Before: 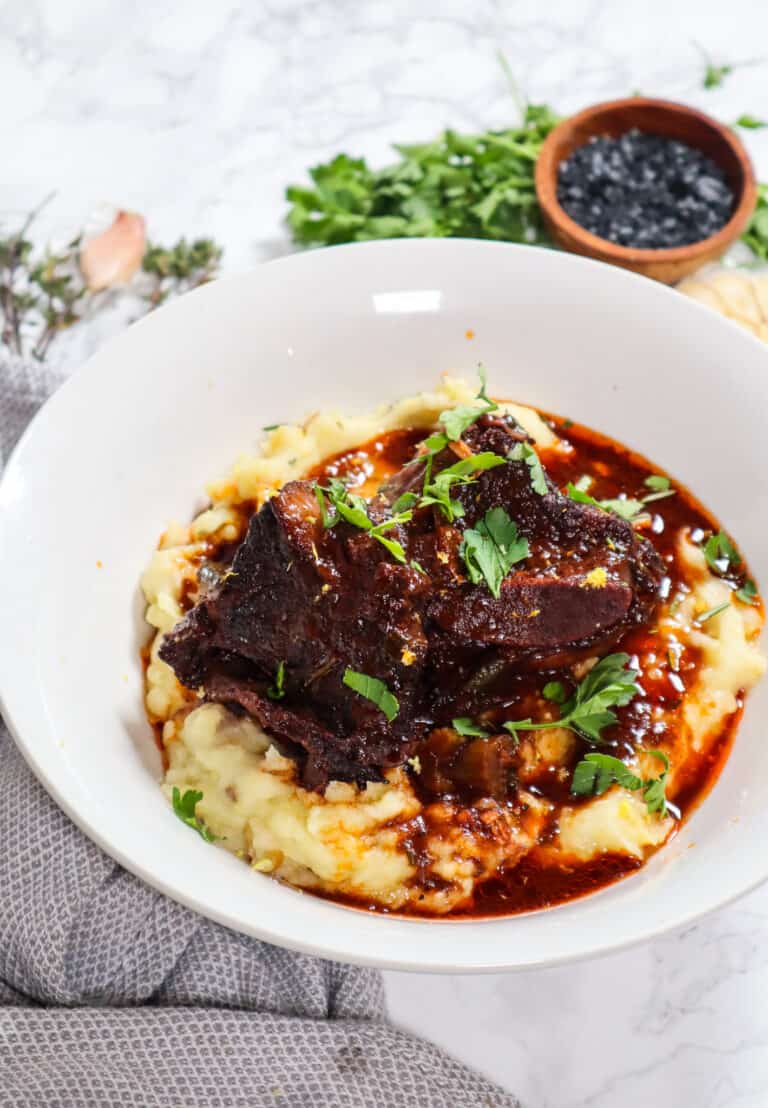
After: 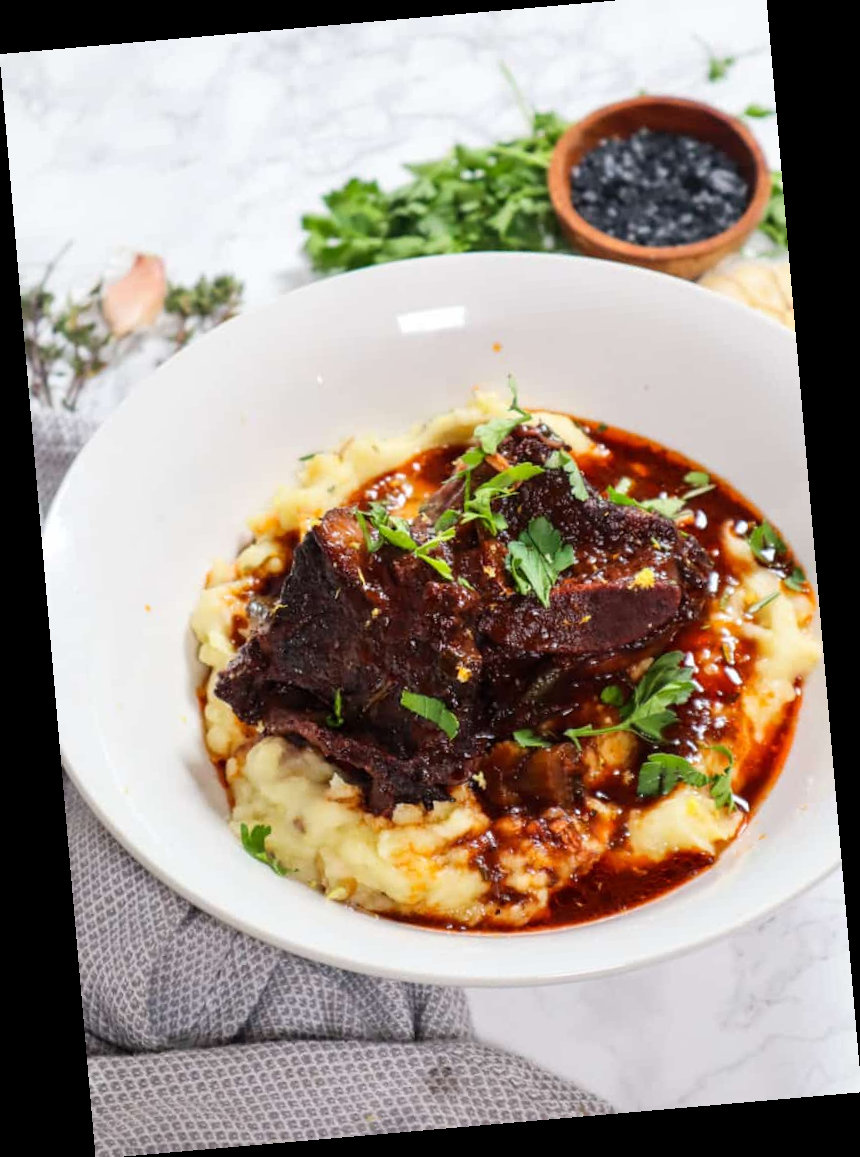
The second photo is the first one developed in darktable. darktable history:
crop: top 1.049%, right 0.001%
rotate and perspective: rotation -4.98°, automatic cropping off
